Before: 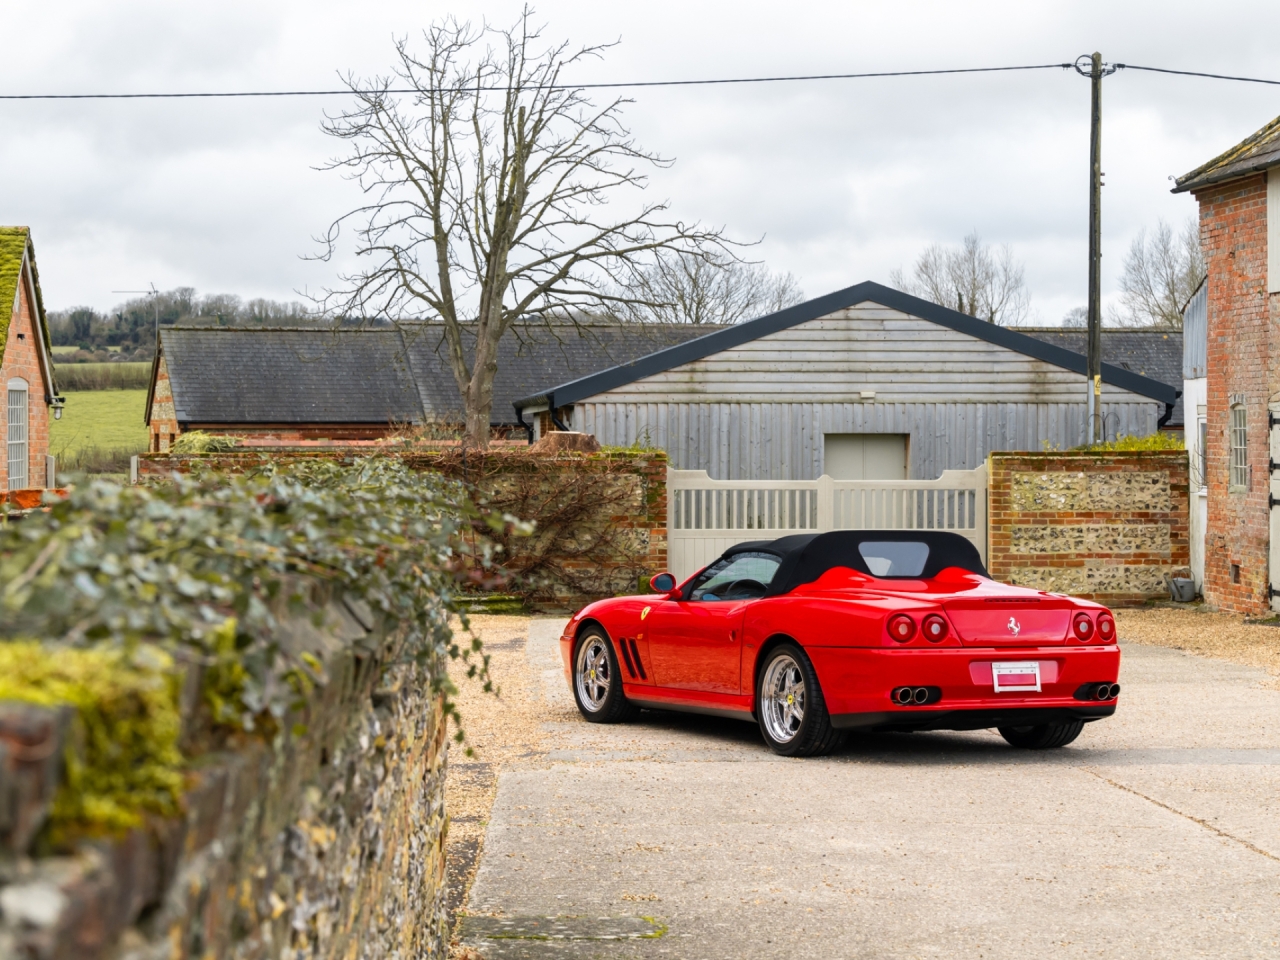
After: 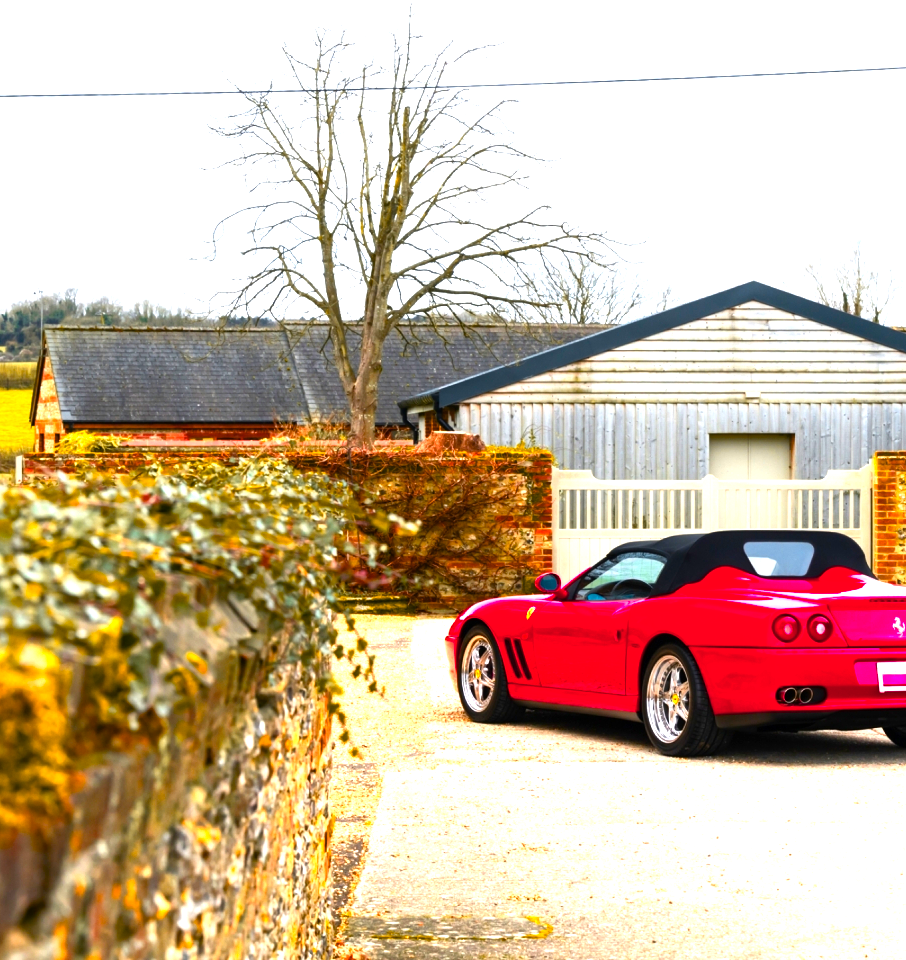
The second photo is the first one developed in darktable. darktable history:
color zones: curves: ch1 [(0.239, 0.552) (0.75, 0.5)]; ch2 [(0.25, 0.462) (0.749, 0.457)], mix 25.94%
crop and rotate: left 9.061%, right 20.142%
exposure: black level correction 0, exposure 0.7 EV, compensate exposure bias true, compensate highlight preservation false
color balance rgb: linear chroma grading › global chroma 9%, perceptual saturation grading › global saturation 36%, perceptual saturation grading › shadows 35%, perceptual brilliance grading › global brilliance 15%, perceptual brilliance grading › shadows -35%, global vibrance 15%
